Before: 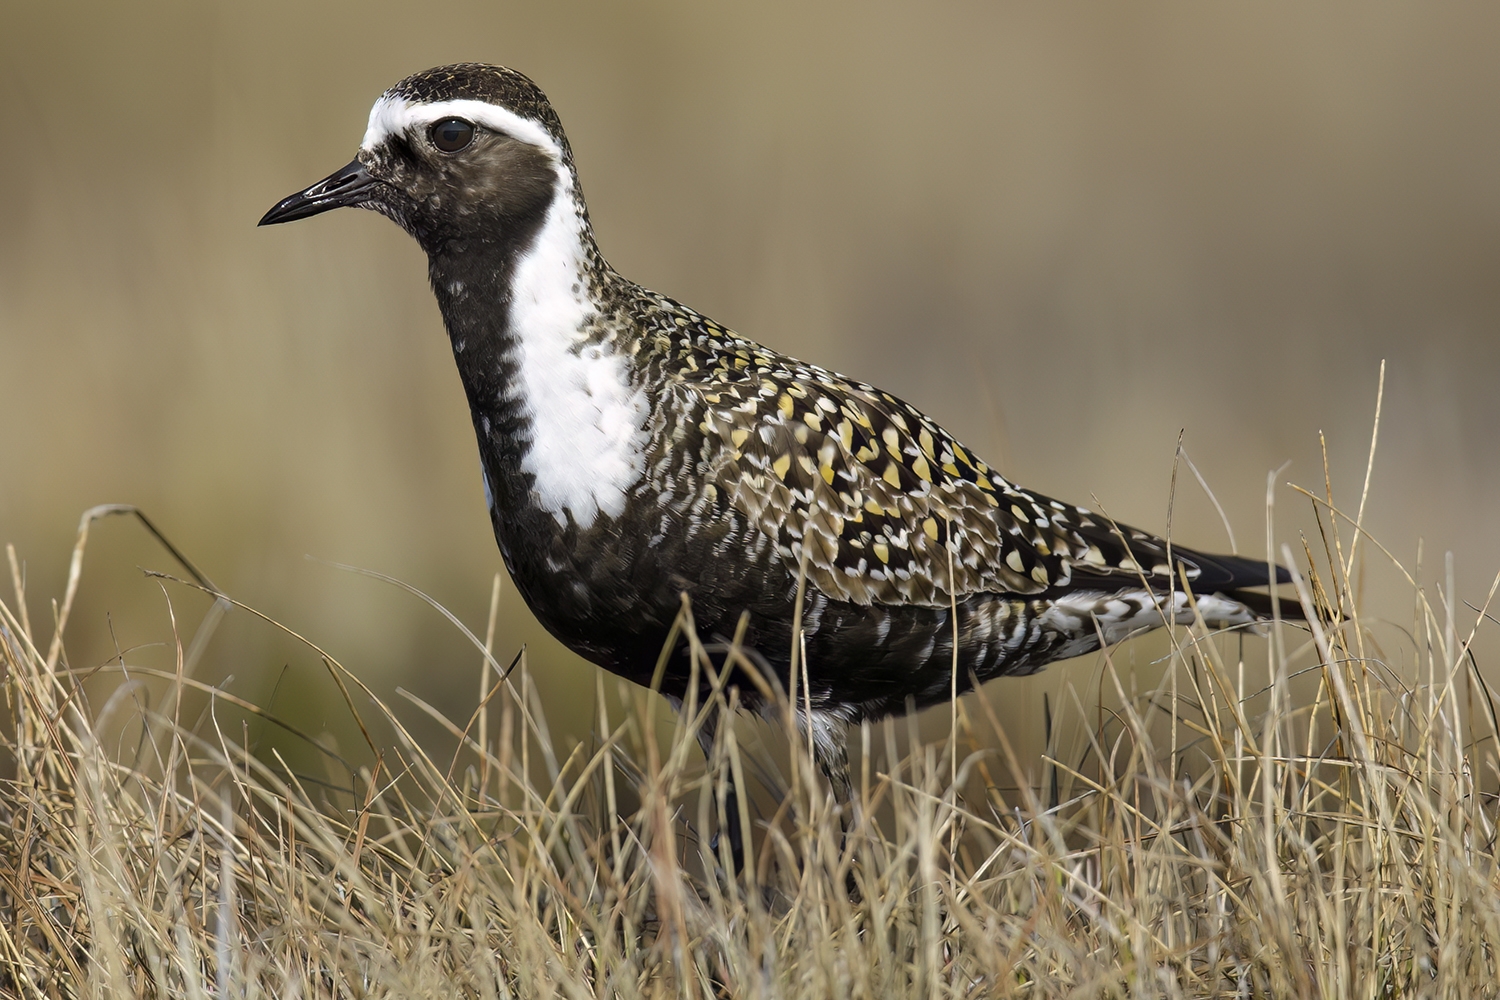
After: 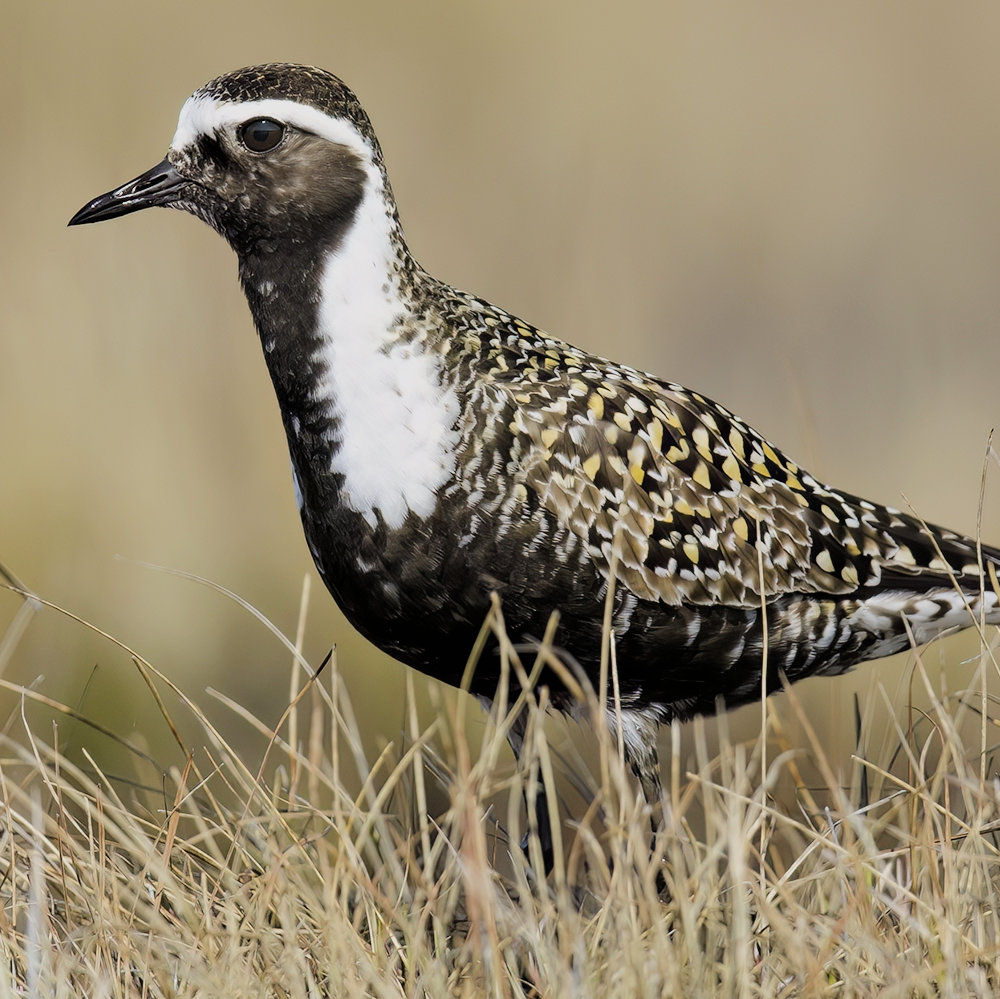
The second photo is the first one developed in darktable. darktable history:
filmic rgb: black relative exposure -7.46 EV, white relative exposure 4.86 EV, hardness 3.4, iterations of high-quality reconstruction 0
exposure: exposure 0.649 EV, compensate highlight preservation false
crop and rotate: left 12.696%, right 20.624%
